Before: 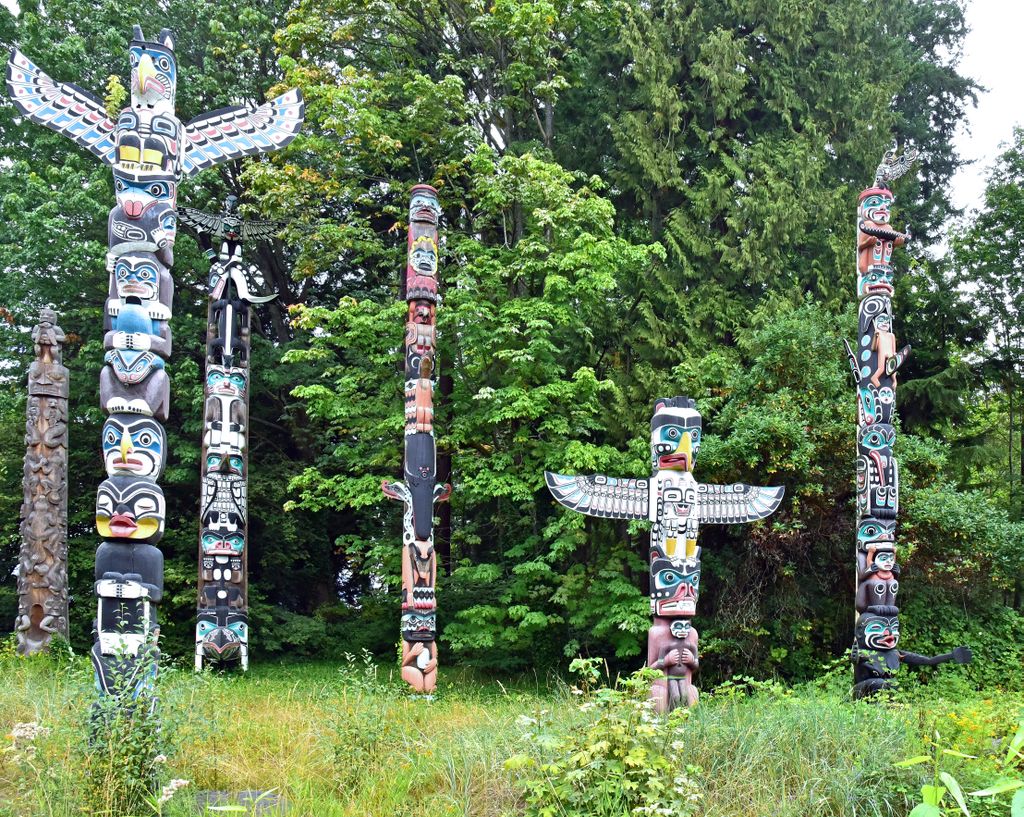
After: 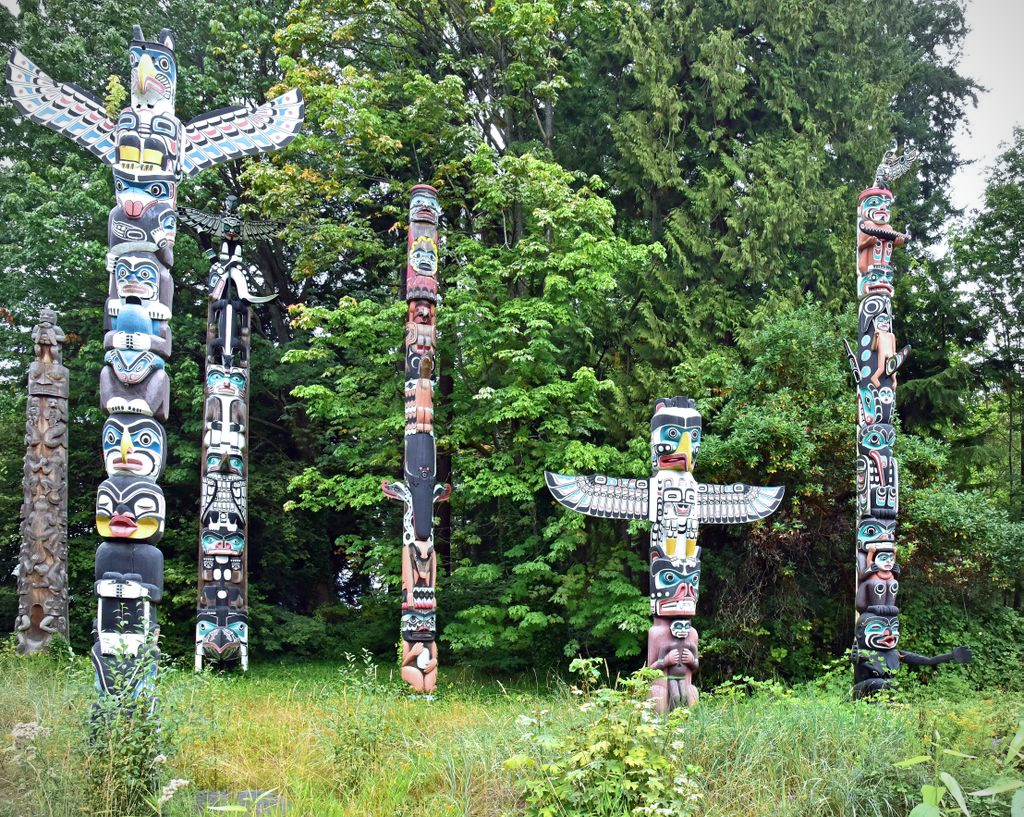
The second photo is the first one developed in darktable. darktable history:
color balance rgb: perceptual saturation grading › global saturation -3%
vignetting: fall-off start 91.19%
